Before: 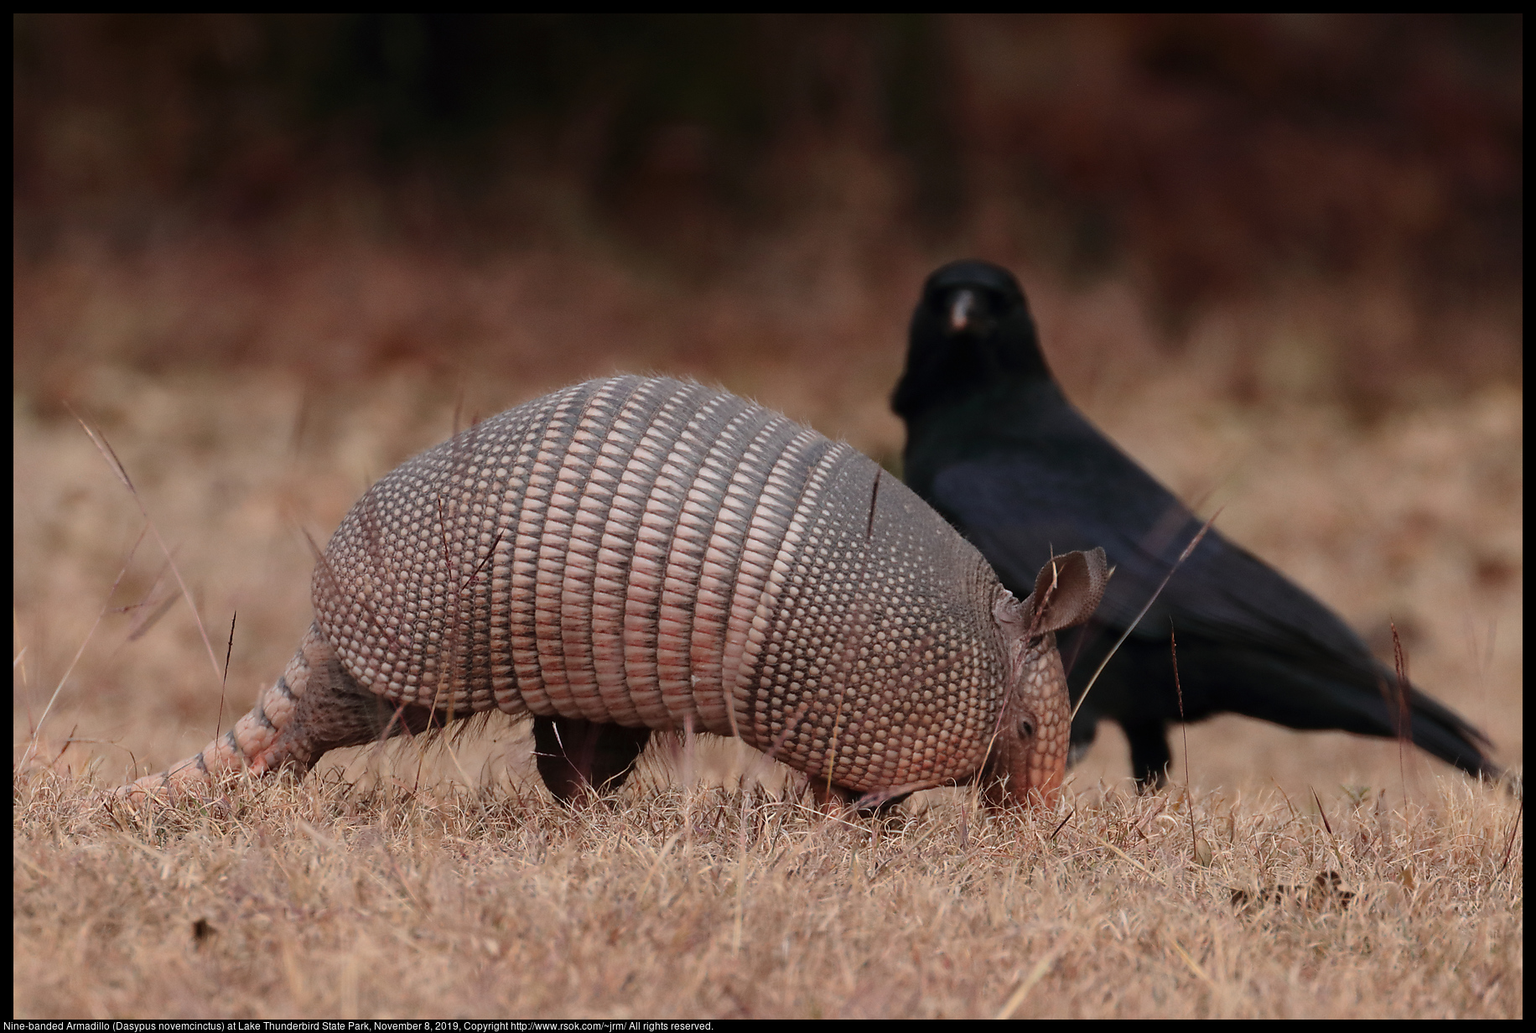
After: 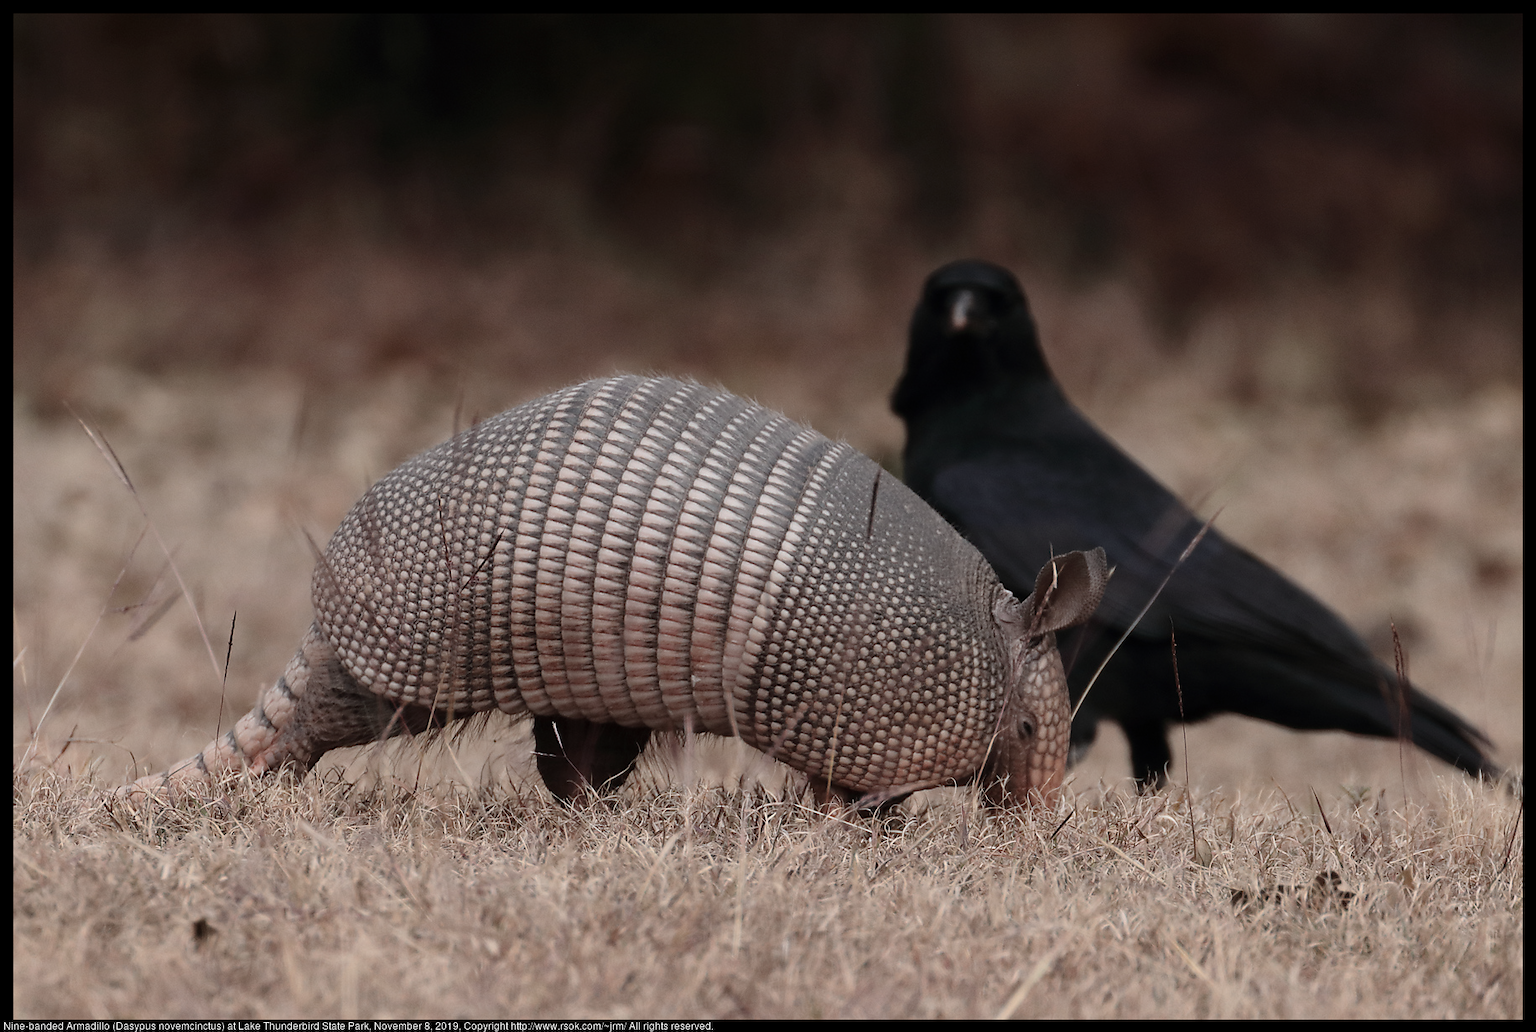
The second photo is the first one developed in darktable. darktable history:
contrast brightness saturation: contrast 0.101, saturation -0.38
